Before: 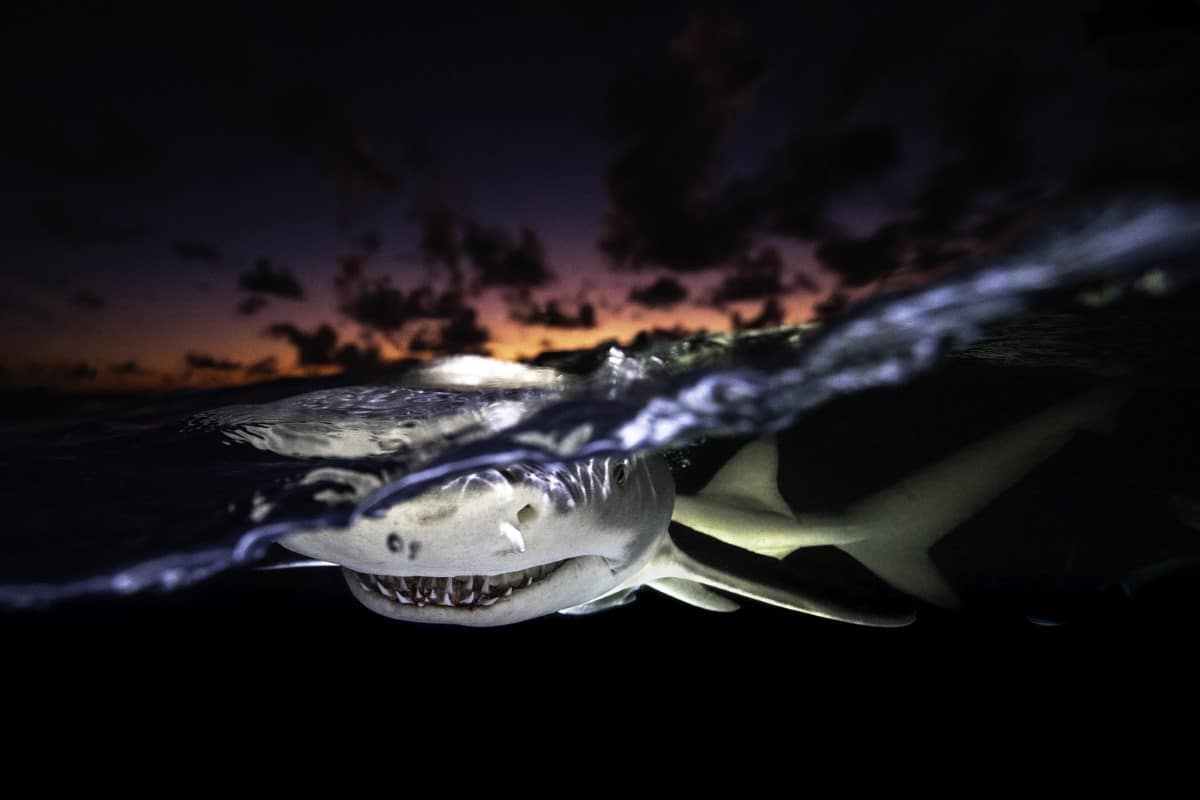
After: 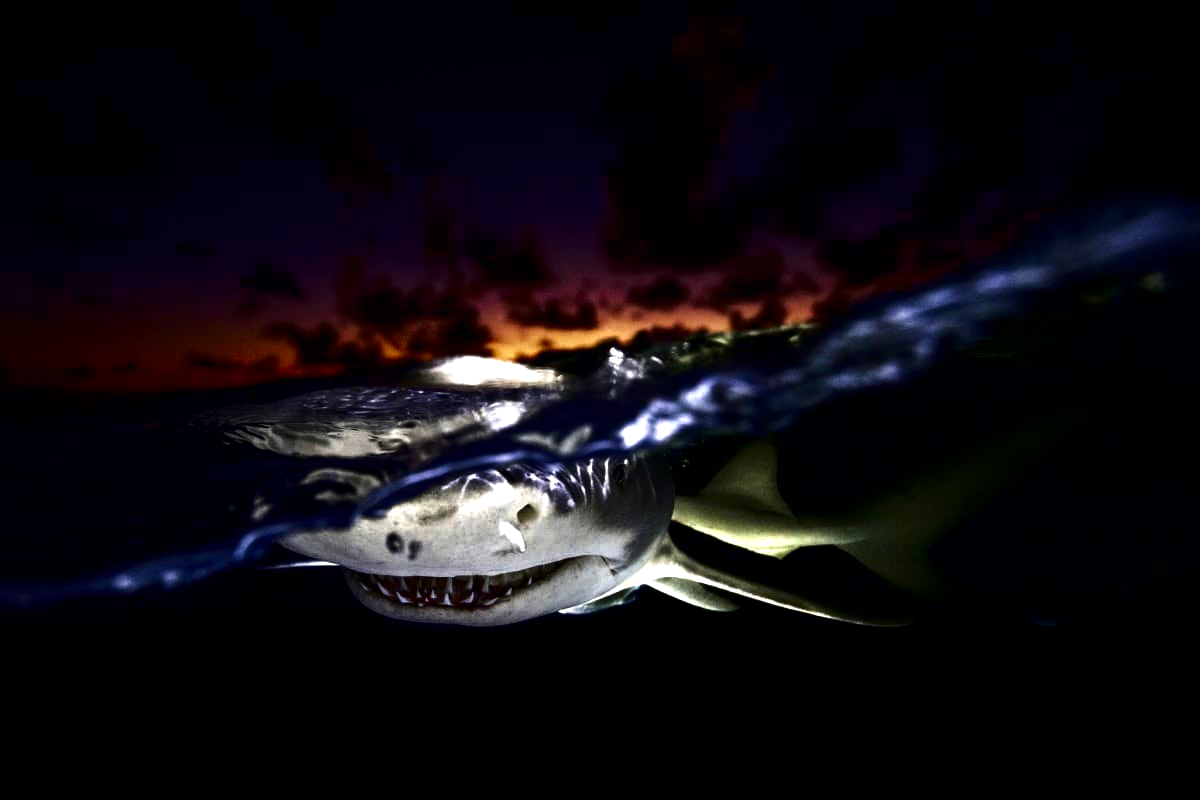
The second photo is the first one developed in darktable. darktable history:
contrast brightness saturation: contrast 0.088, brightness -0.603, saturation 0.168
exposure: exposure 0.506 EV, compensate highlight preservation false
